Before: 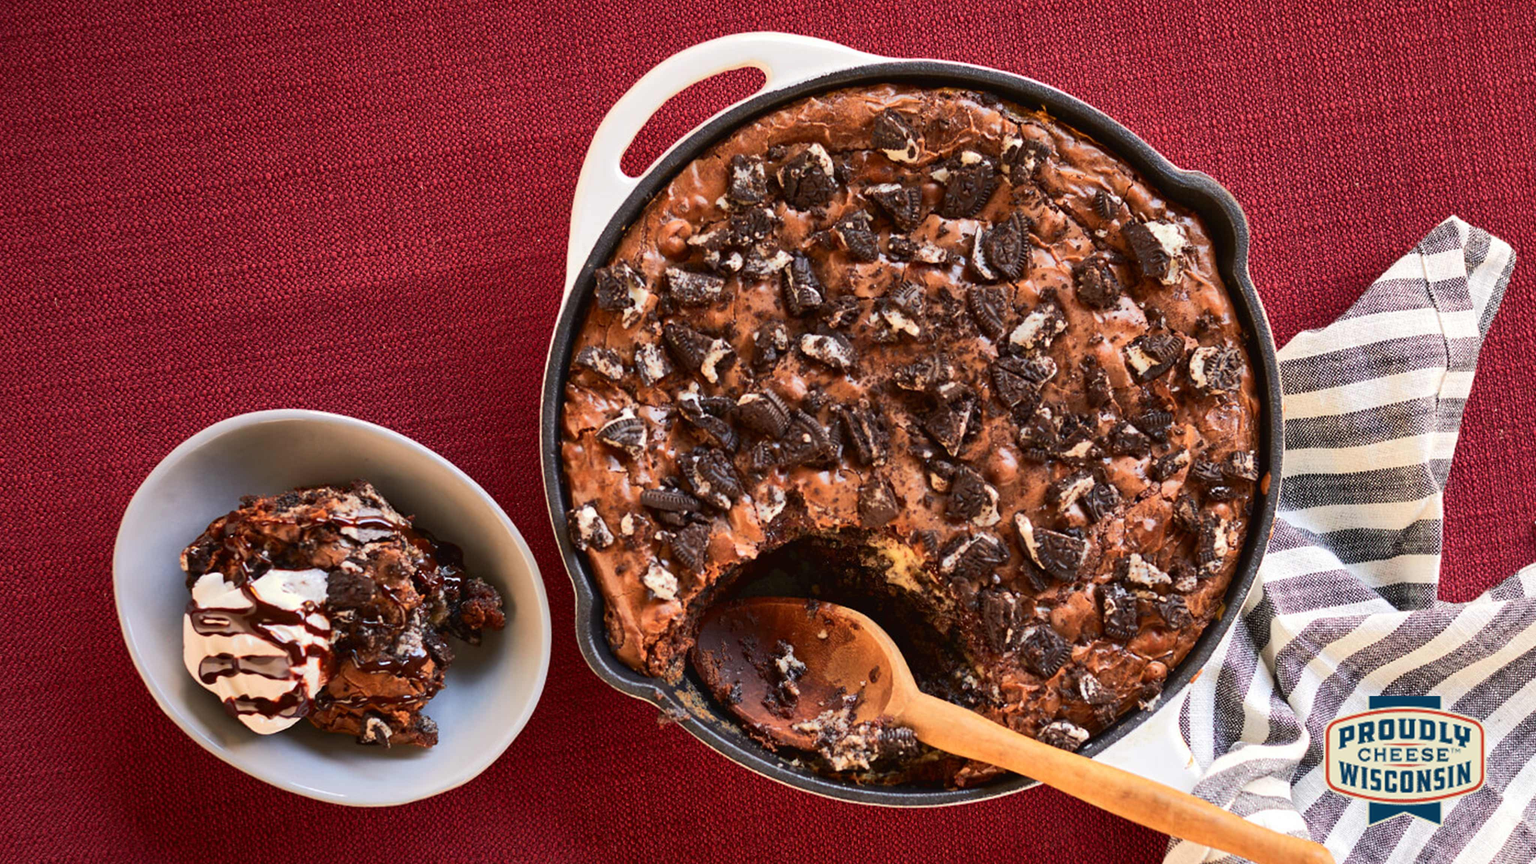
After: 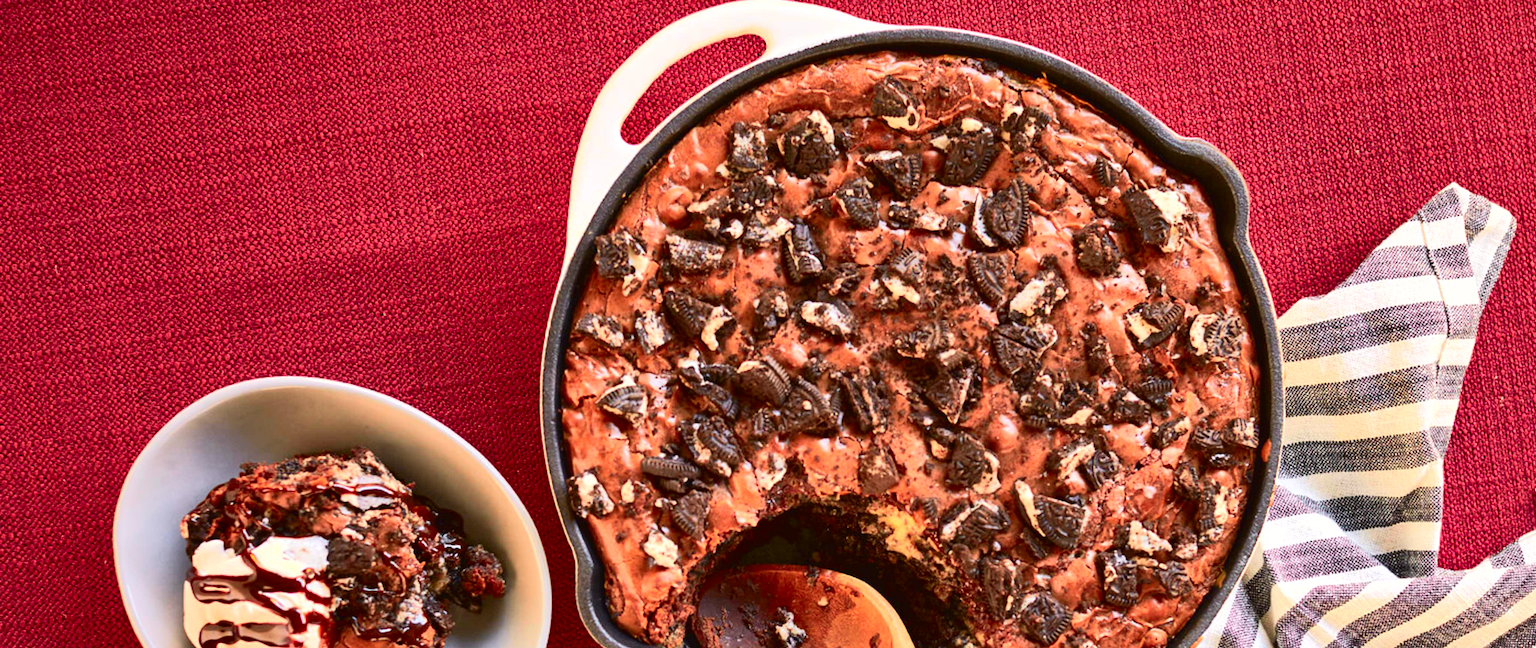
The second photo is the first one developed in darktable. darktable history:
exposure: black level correction 0, exposure 0.68 EV, compensate exposure bias true, compensate highlight preservation false
crop: top 3.857%, bottom 21.132%
tone curve: curves: ch0 [(0, 0) (0.091, 0.066) (0.184, 0.16) (0.491, 0.519) (0.748, 0.765) (1, 0.919)]; ch1 [(0, 0) (0.179, 0.173) (0.322, 0.32) (0.424, 0.424) (0.502, 0.504) (0.56, 0.575) (0.631, 0.675) (0.777, 0.806) (1, 1)]; ch2 [(0, 0) (0.434, 0.447) (0.497, 0.498) (0.539, 0.566) (0.676, 0.691) (1, 1)], color space Lab, independent channels, preserve colors none
shadows and highlights: radius 108.52, shadows 23.73, highlights -59.32, low approximation 0.01, soften with gaussian
